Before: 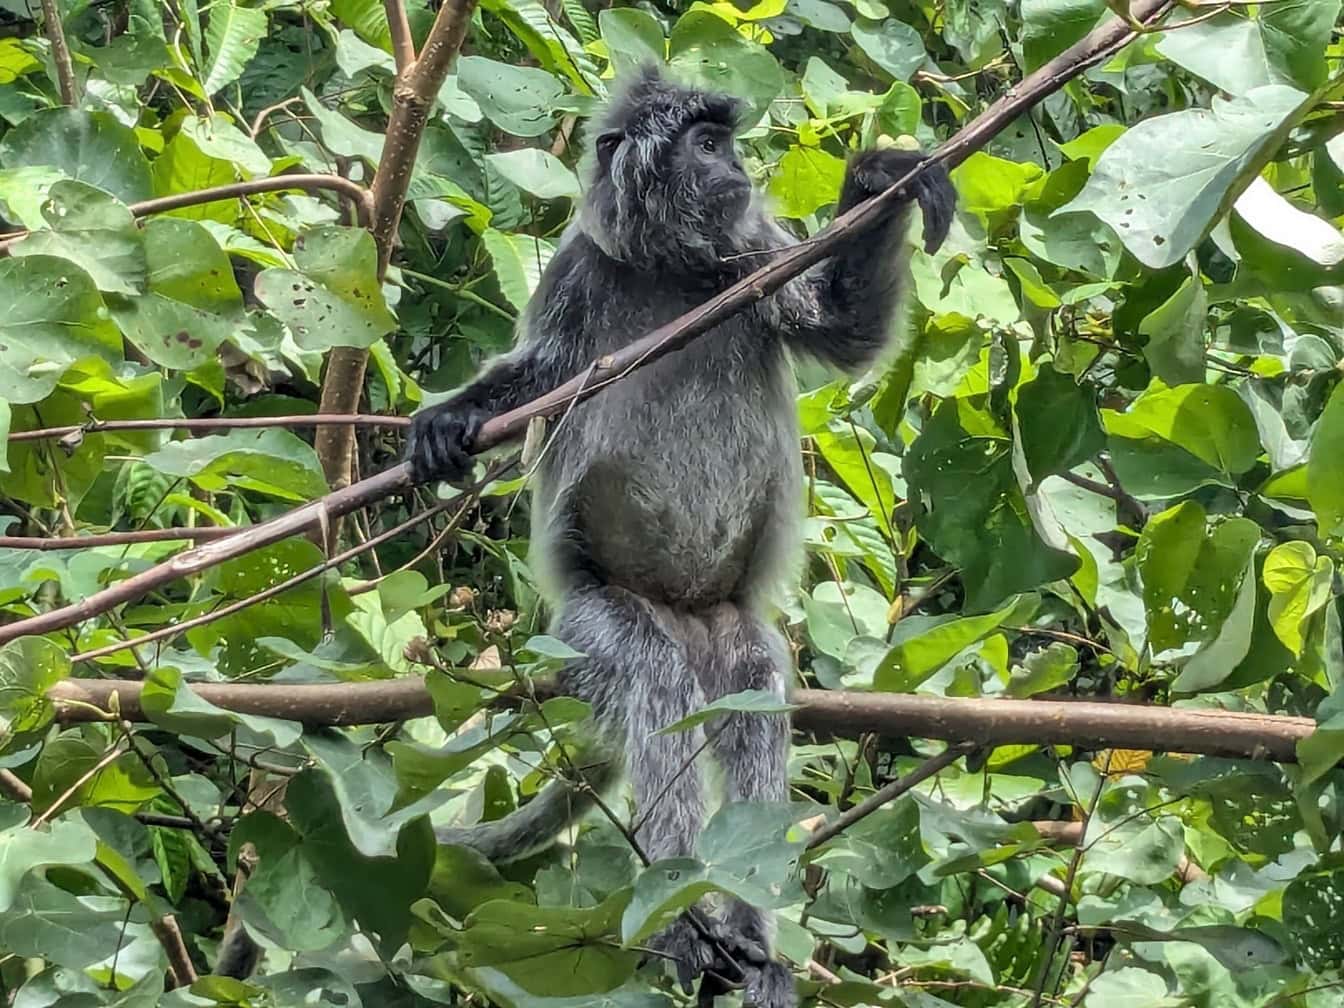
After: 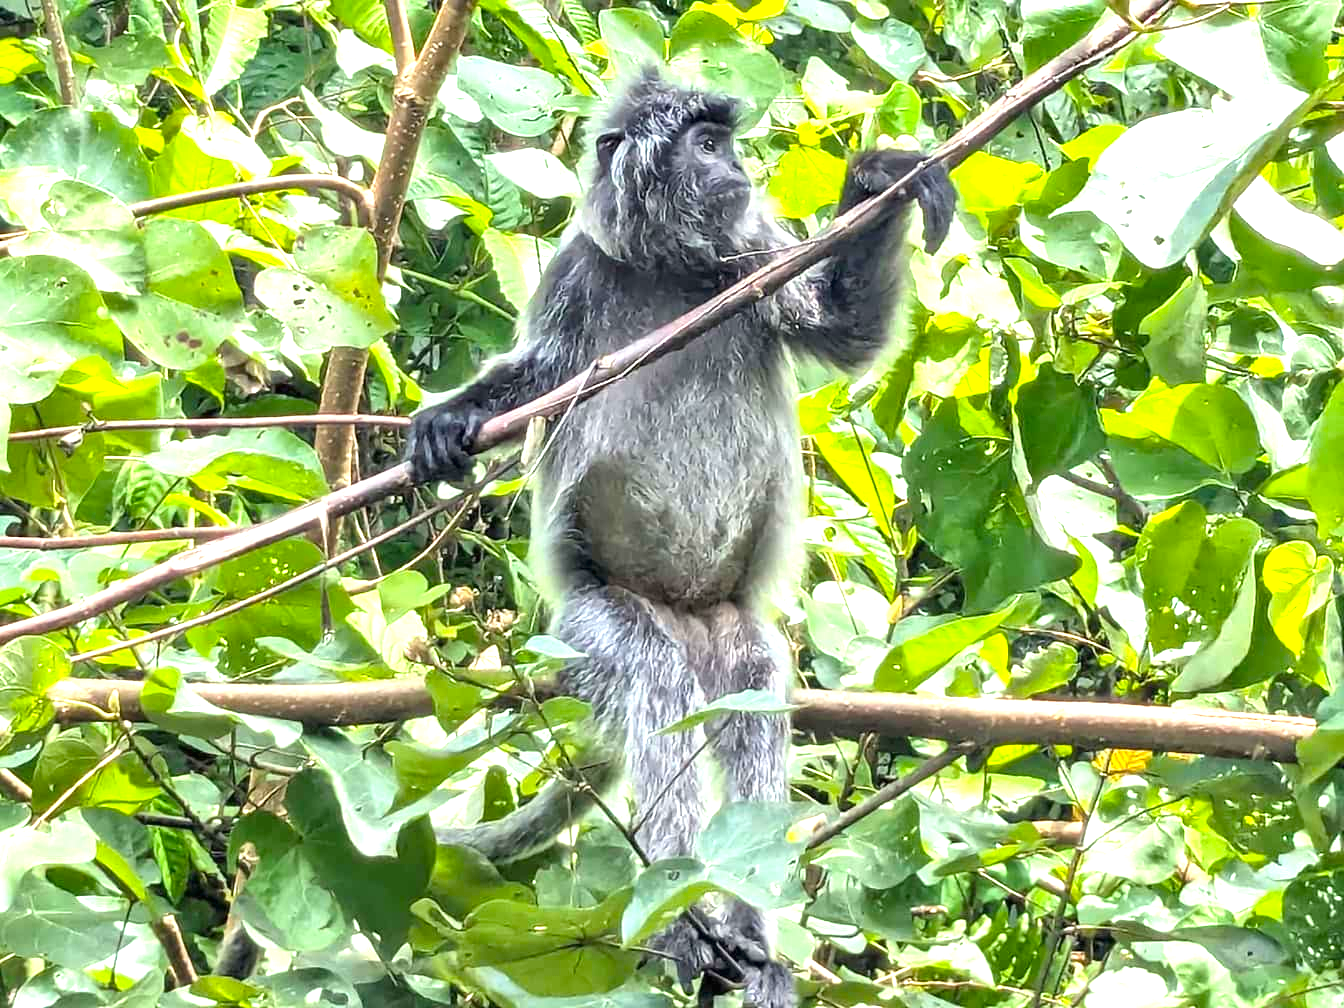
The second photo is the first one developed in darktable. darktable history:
color balance rgb: perceptual saturation grading › global saturation 19.609%, perceptual brilliance grading › global brilliance 1.641%, perceptual brilliance grading › highlights -3.939%, global vibrance 9.506%
exposure: black level correction 0, exposure 1.455 EV, compensate exposure bias true, compensate highlight preservation false
